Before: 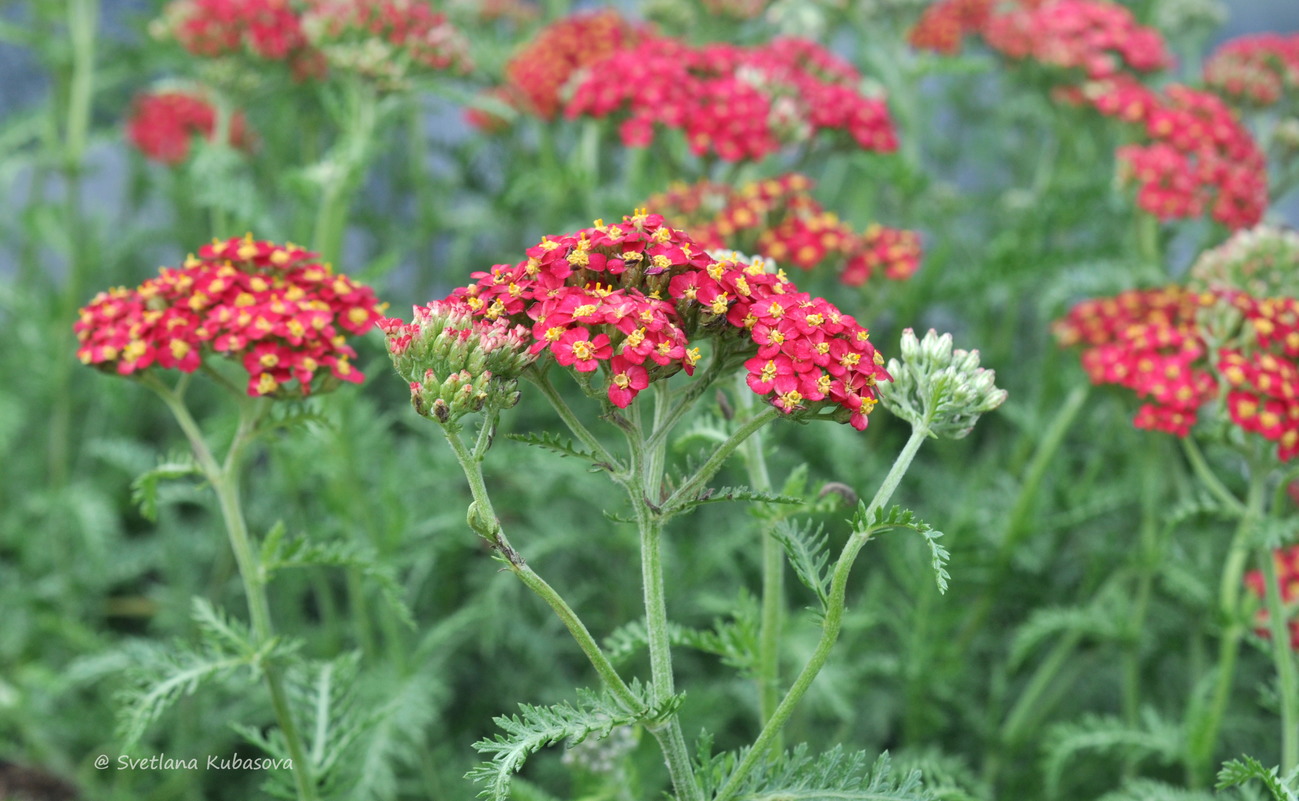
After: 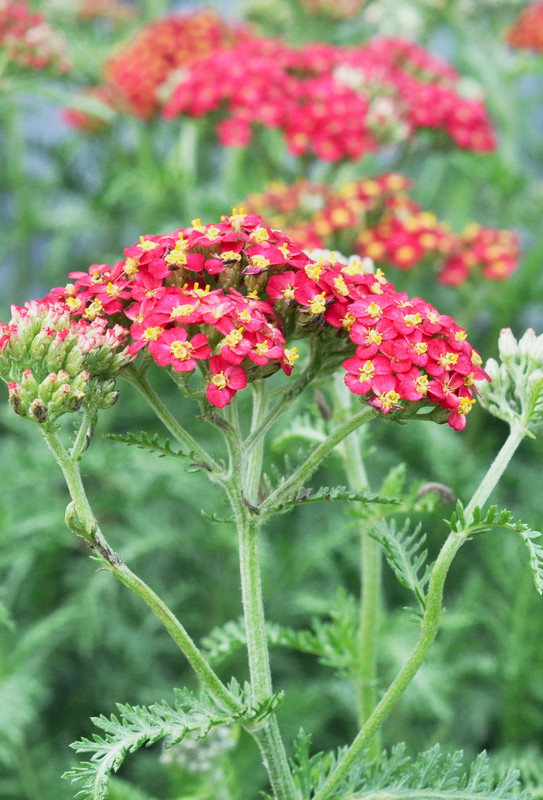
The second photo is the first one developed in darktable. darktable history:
base curve: curves: ch0 [(0, 0) (0.088, 0.125) (0.176, 0.251) (0.354, 0.501) (0.613, 0.749) (1, 0.877)], preserve colors none
crop: left 30.968%, right 27.192%
contrast brightness saturation: contrast 0.032, brightness -0.043
